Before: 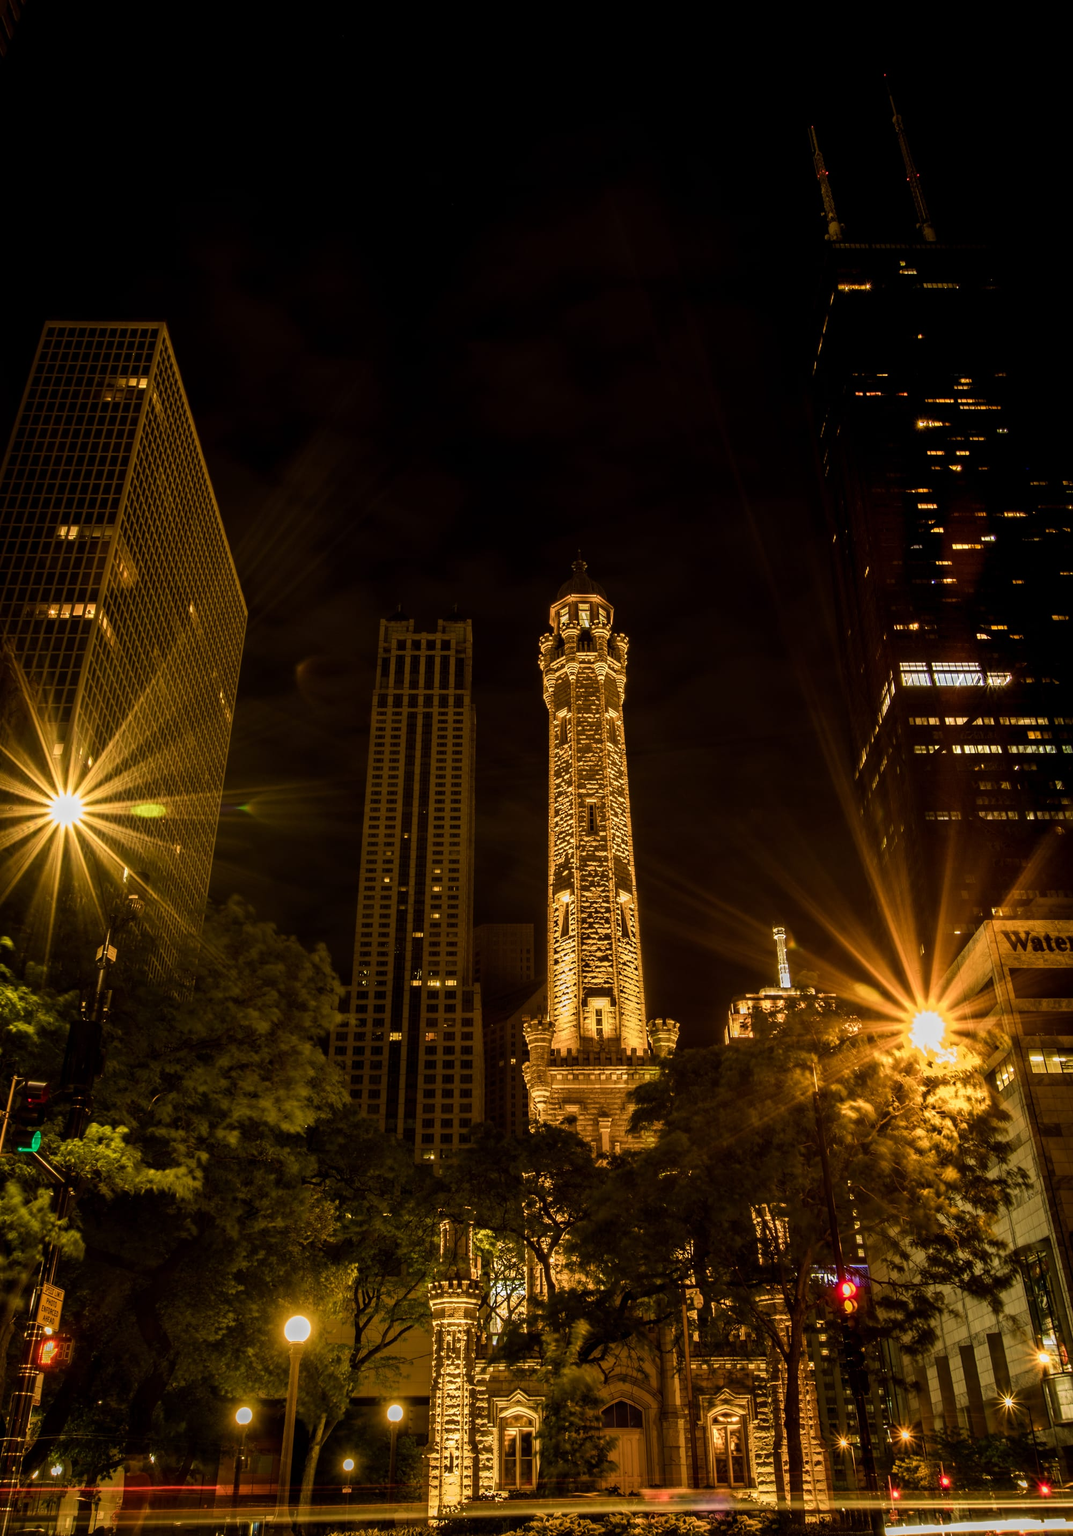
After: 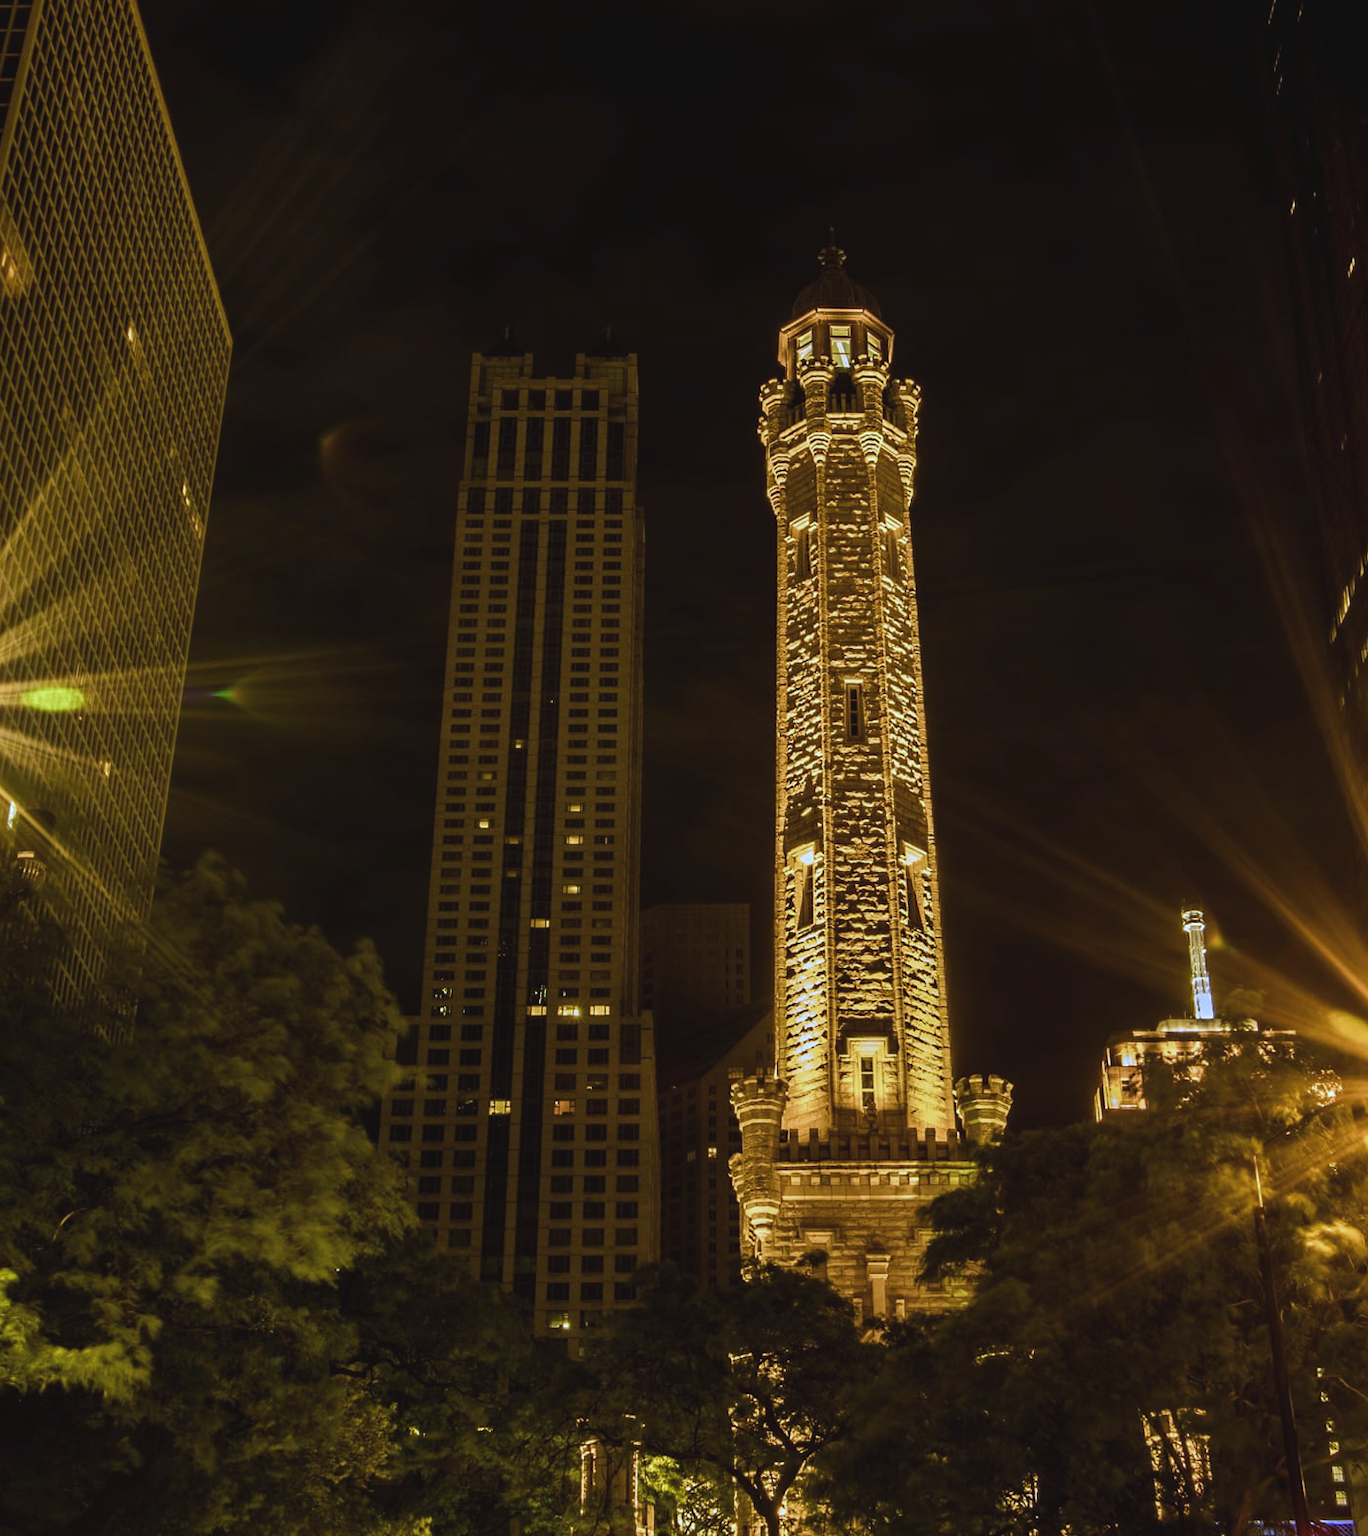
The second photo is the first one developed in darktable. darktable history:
exposure: black level correction -0.005, exposure 0.054 EV, compensate highlight preservation false
crop: left 11.123%, top 27.61%, right 18.3%, bottom 17.034%
white balance: red 0.871, blue 1.249
